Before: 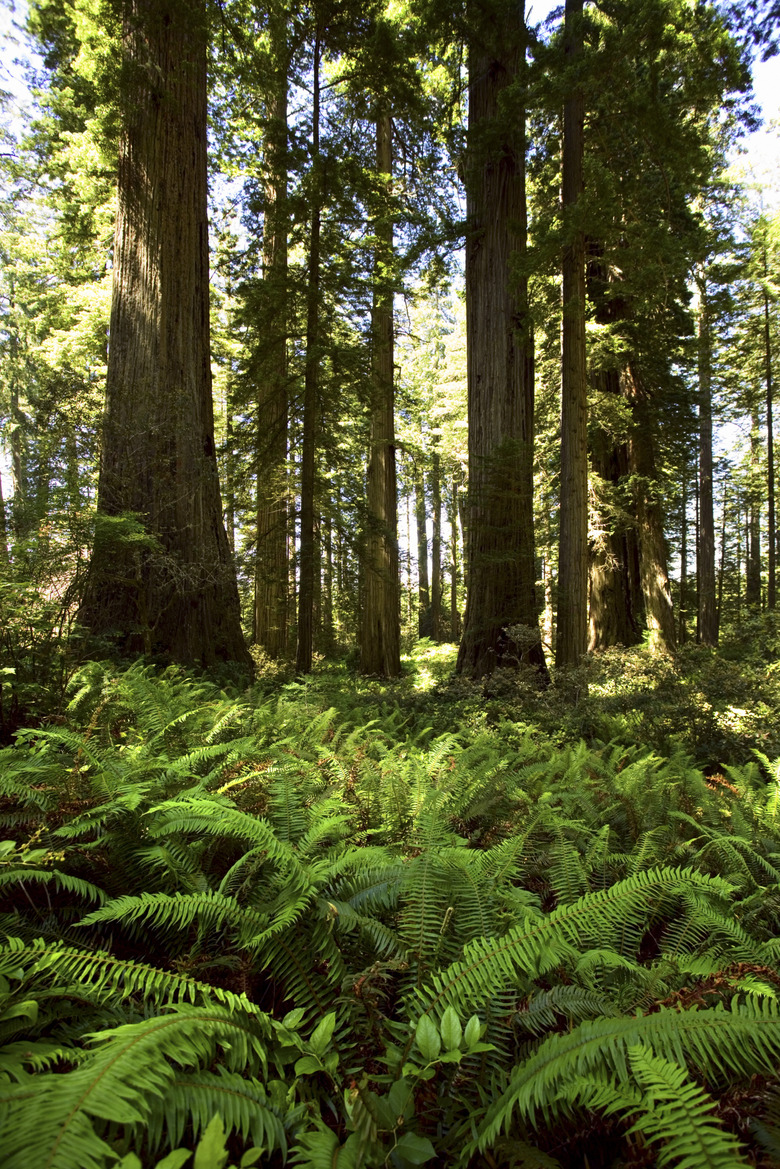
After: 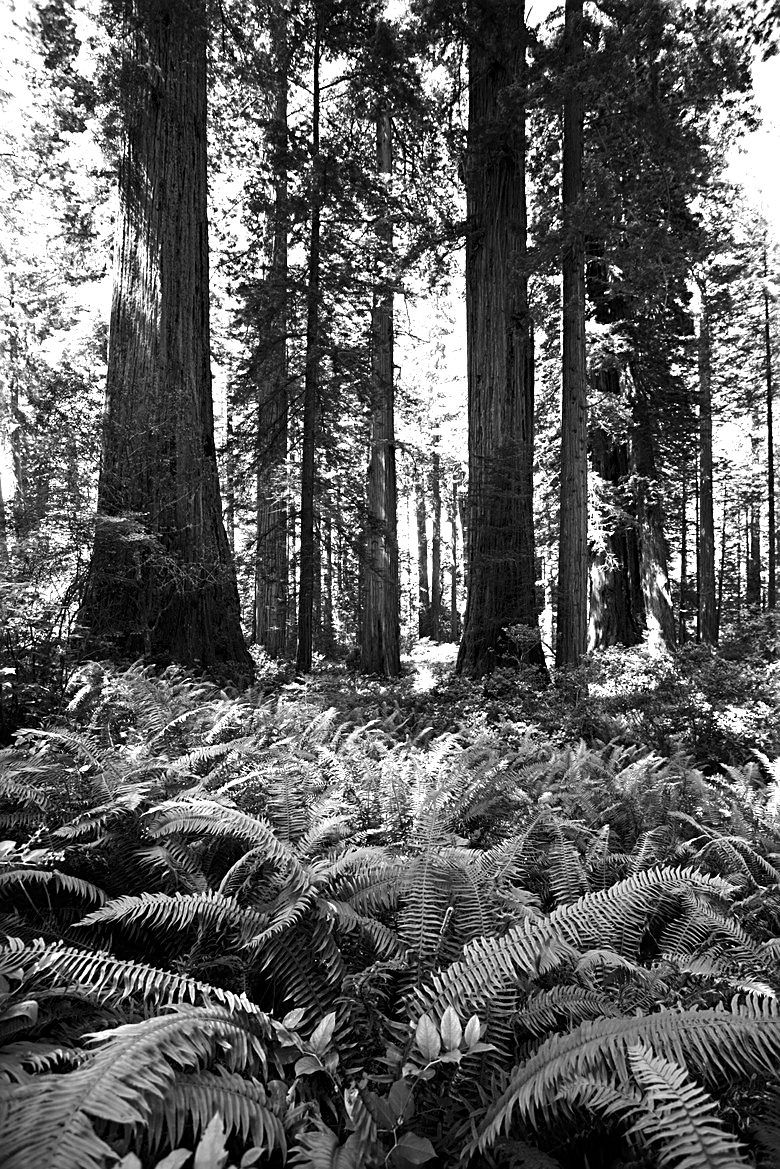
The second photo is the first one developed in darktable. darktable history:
monochrome: a -6.99, b 35.61, size 1.4
tone equalizer: -8 EV -0.417 EV, -7 EV -0.389 EV, -6 EV -0.333 EV, -5 EV -0.222 EV, -3 EV 0.222 EV, -2 EV 0.333 EV, -1 EV 0.389 EV, +0 EV 0.417 EV, edges refinement/feathering 500, mask exposure compensation -1.57 EV, preserve details no
white balance: red 1.467, blue 0.684
sharpen: on, module defaults
